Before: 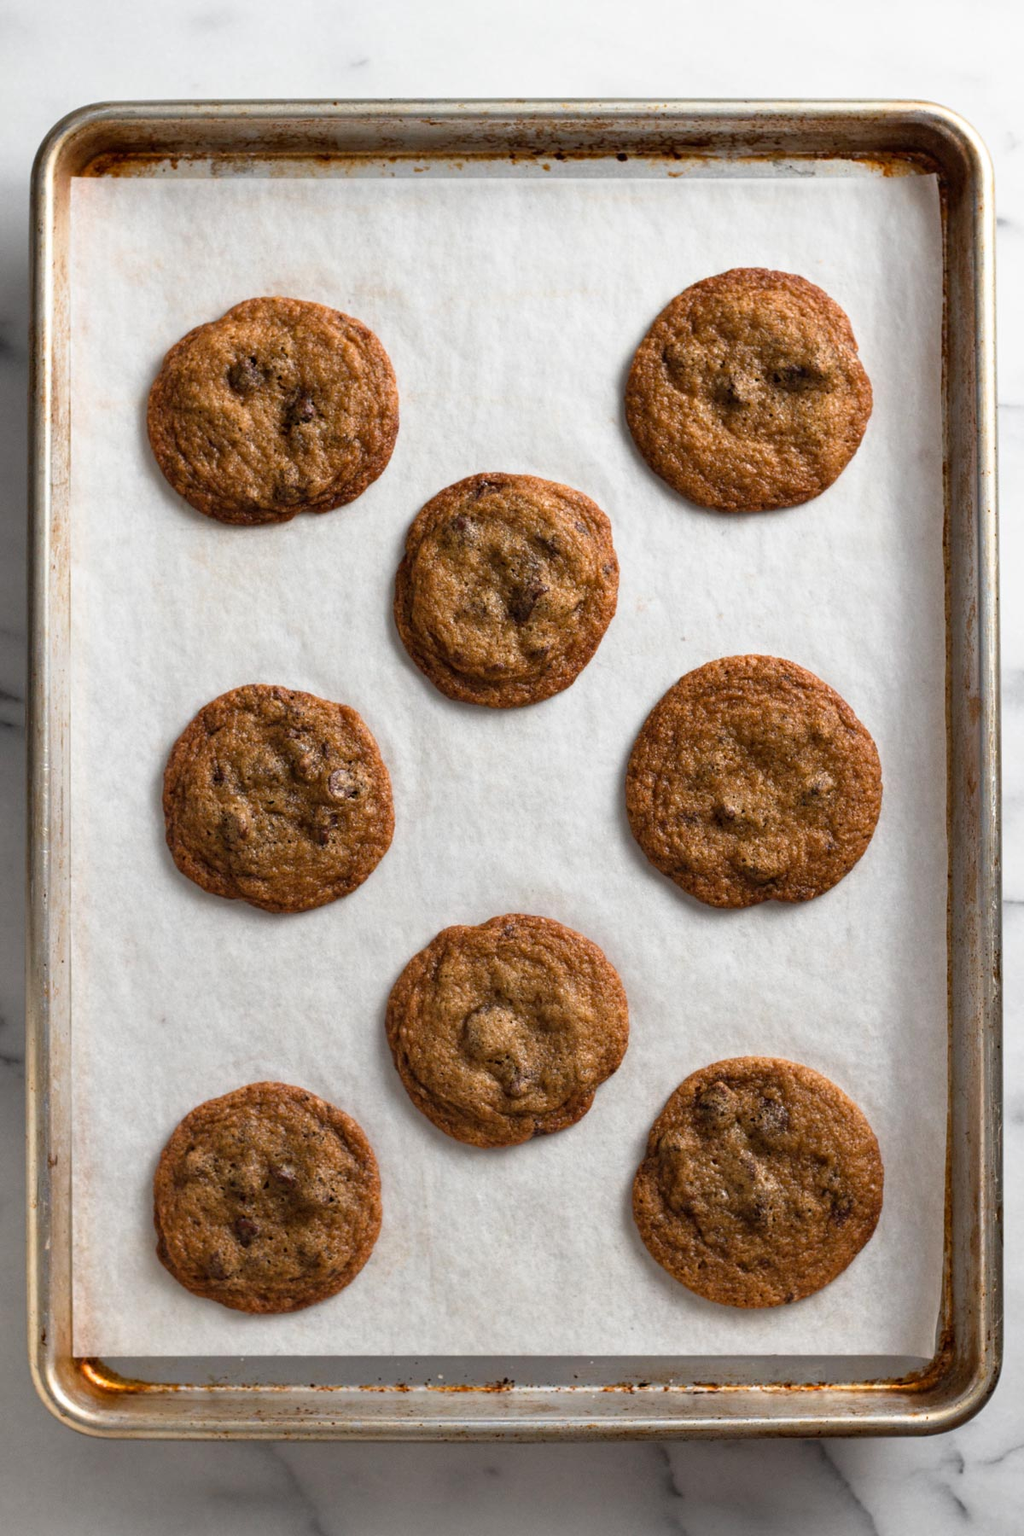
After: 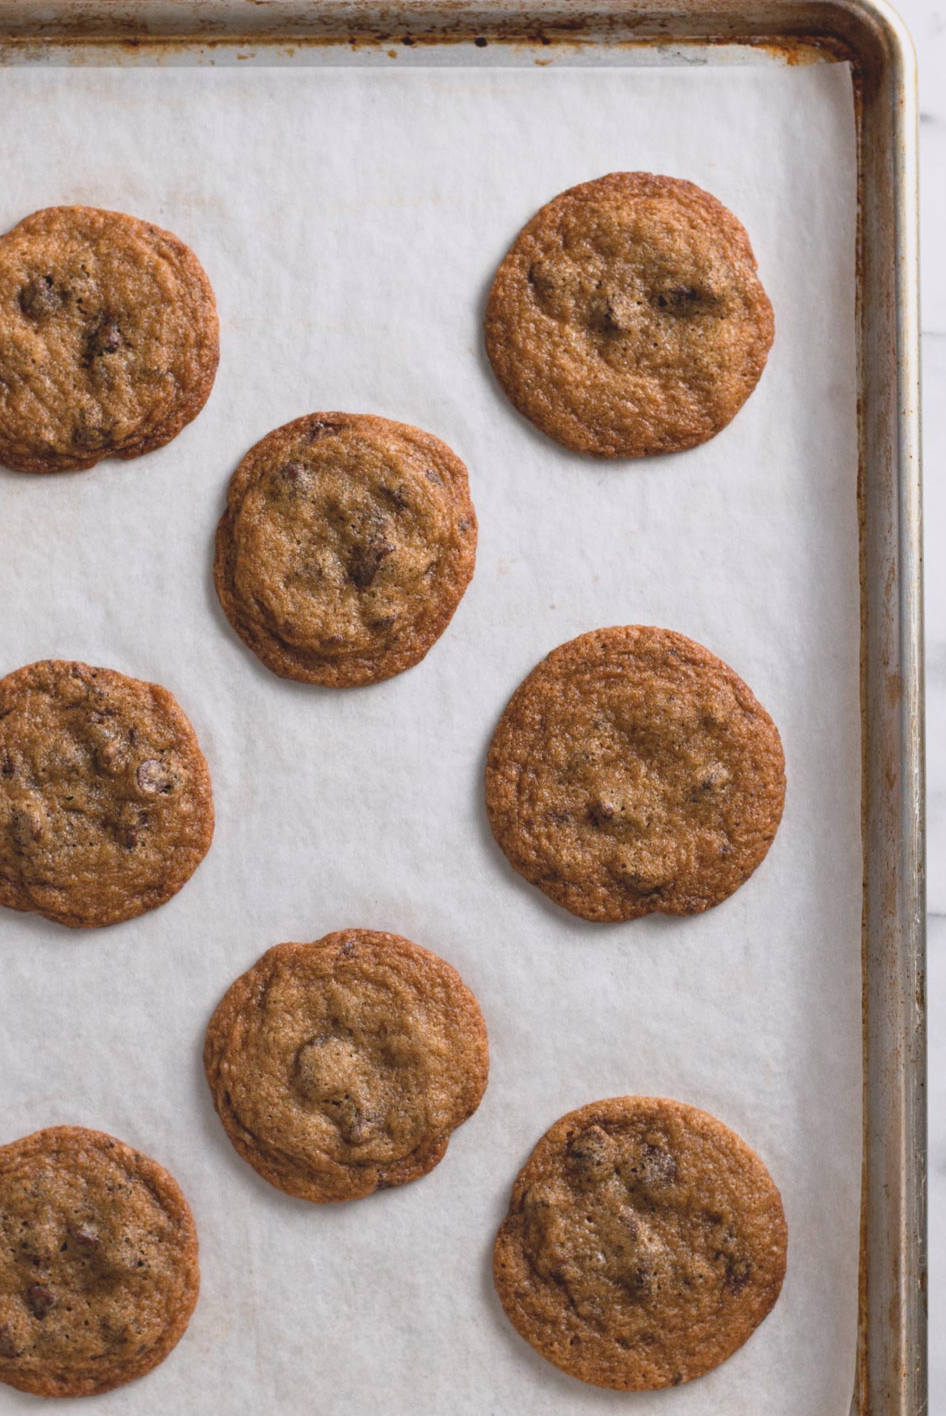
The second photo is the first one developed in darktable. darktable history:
crop and rotate: left 20.74%, top 7.912%, right 0.375%, bottom 13.378%
contrast brightness saturation: contrast -0.15, brightness 0.05, saturation -0.12
white balance: red 1.009, blue 1.027
